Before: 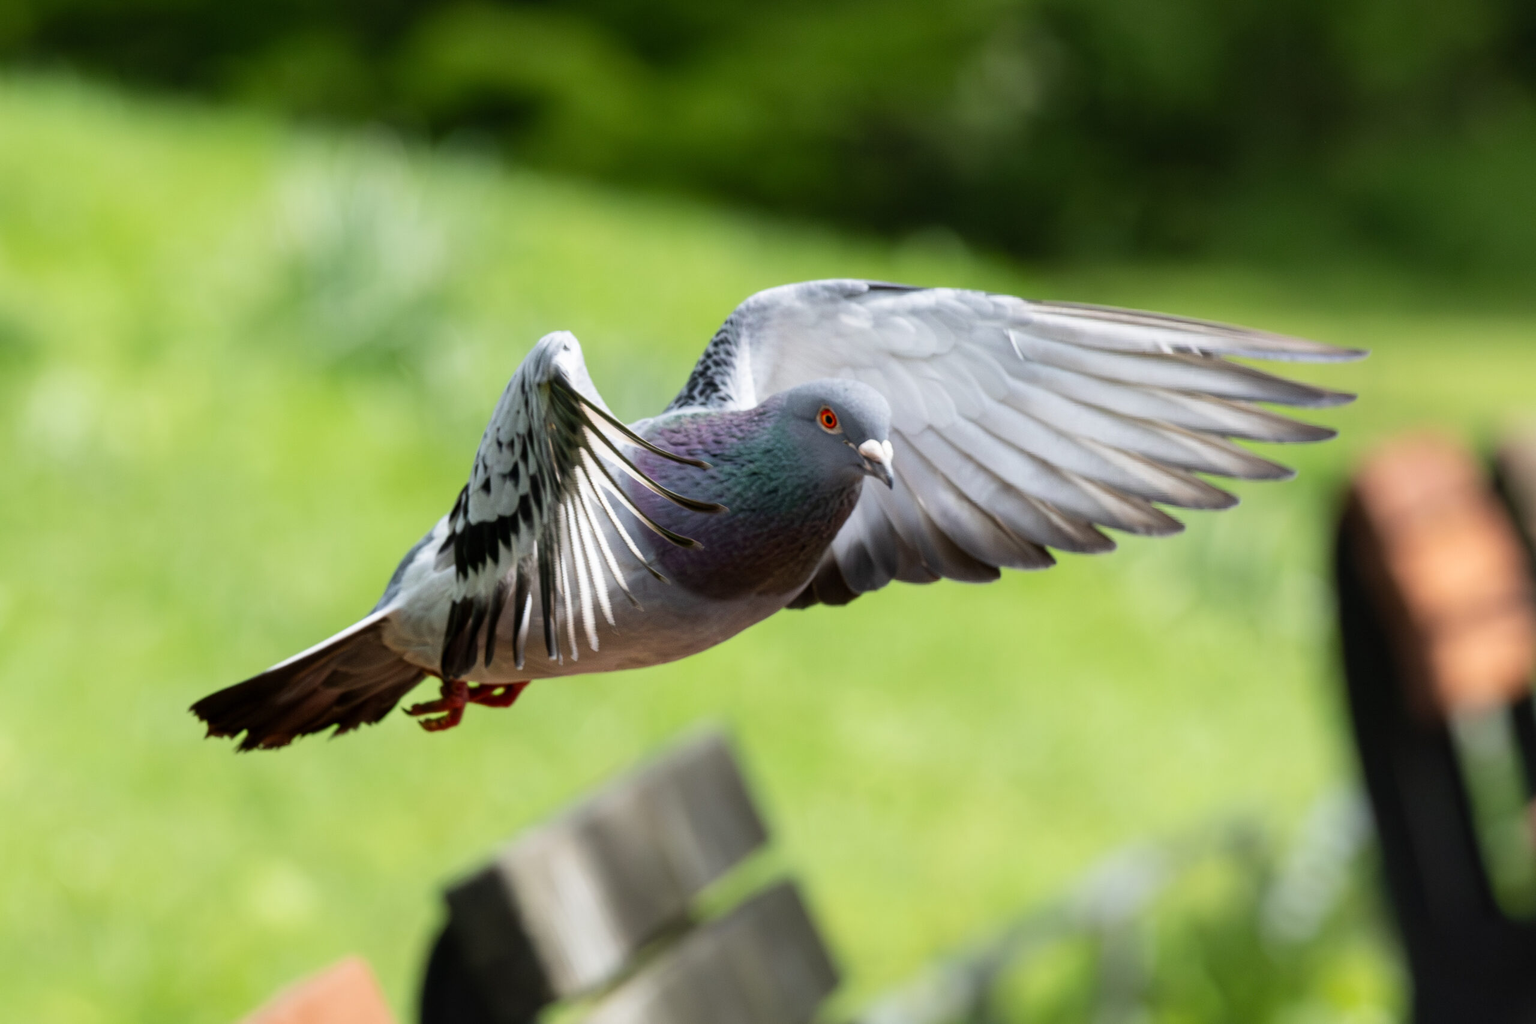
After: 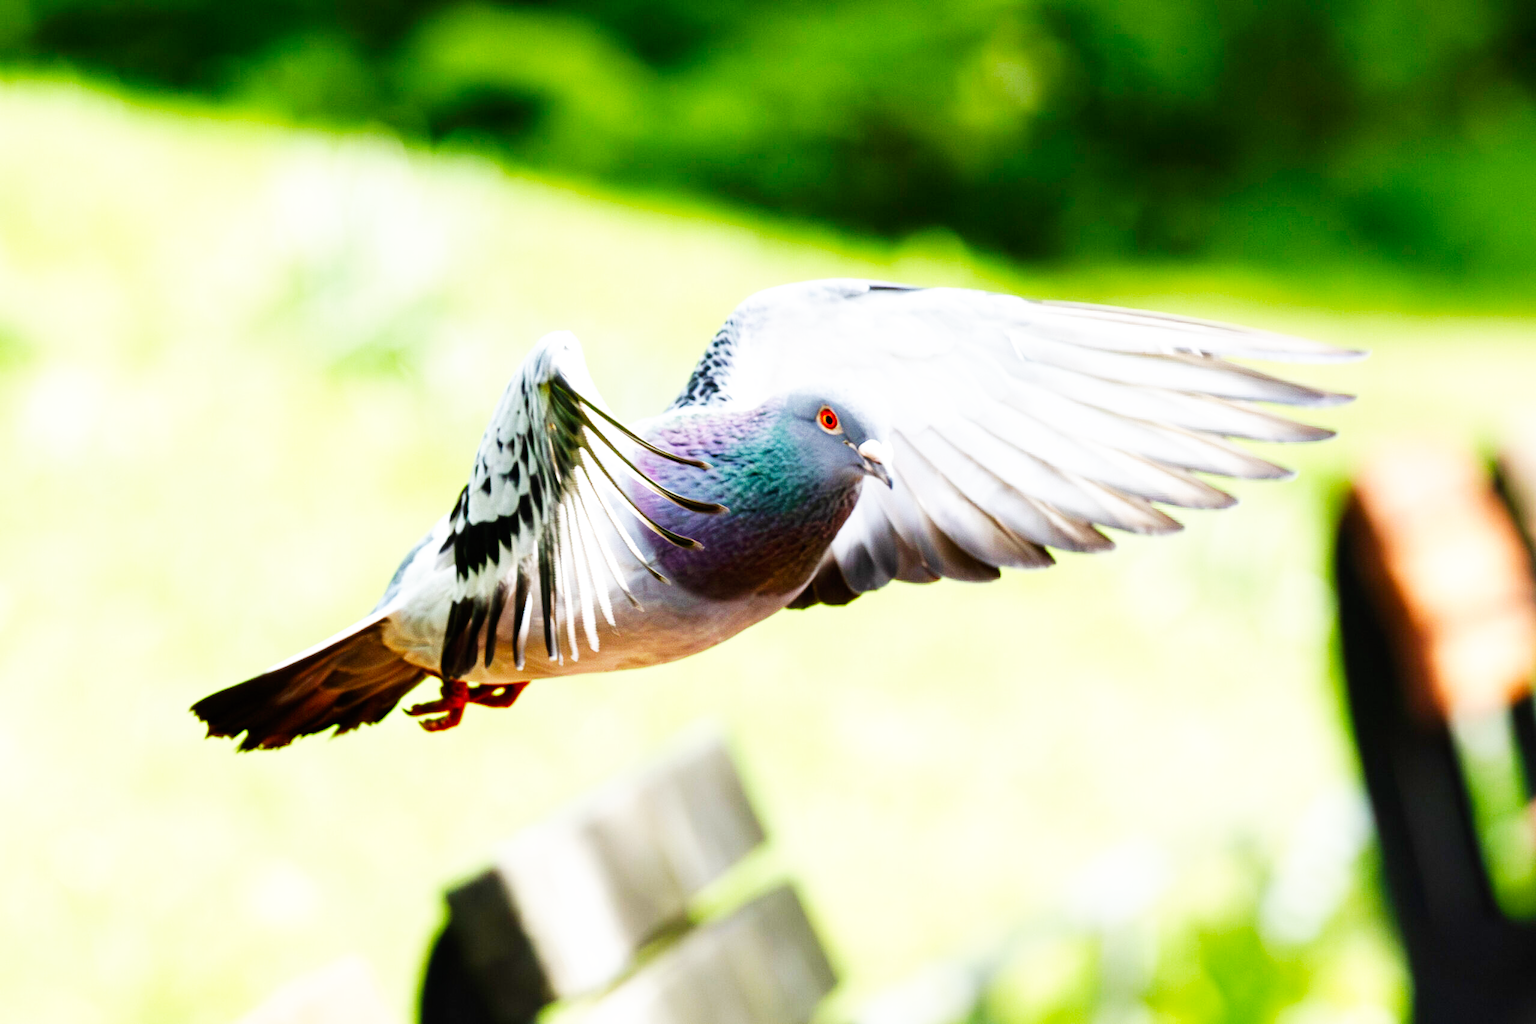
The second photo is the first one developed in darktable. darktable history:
base curve: curves: ch0 [(0, 0) (0.007, 0.004) (0.027, 0.03) (0.046, 0.07) (0.207, 0.54) (0.442, 0.872) (0.673, 0.972) (1, 1)], preserve colors none
color balance rgb: perceptual saturation grading › global saturation 20%, perceptual saturation grading › highlights -50%, perceptual saturation grading › shadows 30%, perceptual brilliance grading › global brilliance 10%, perceptual brilliance grading › shadows 15%
